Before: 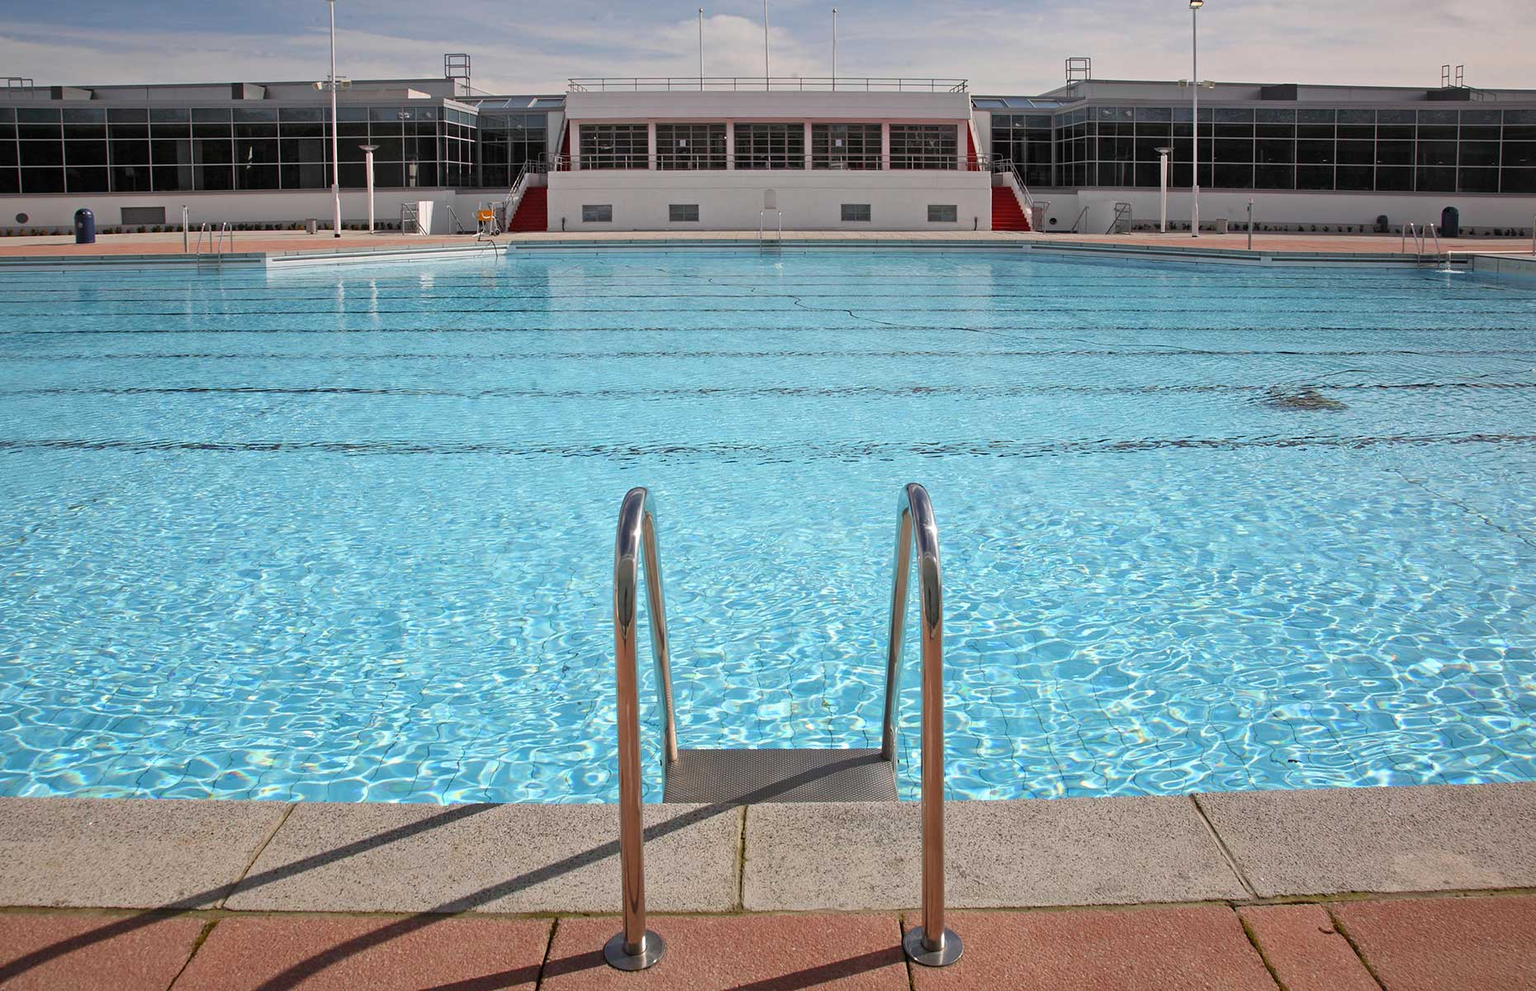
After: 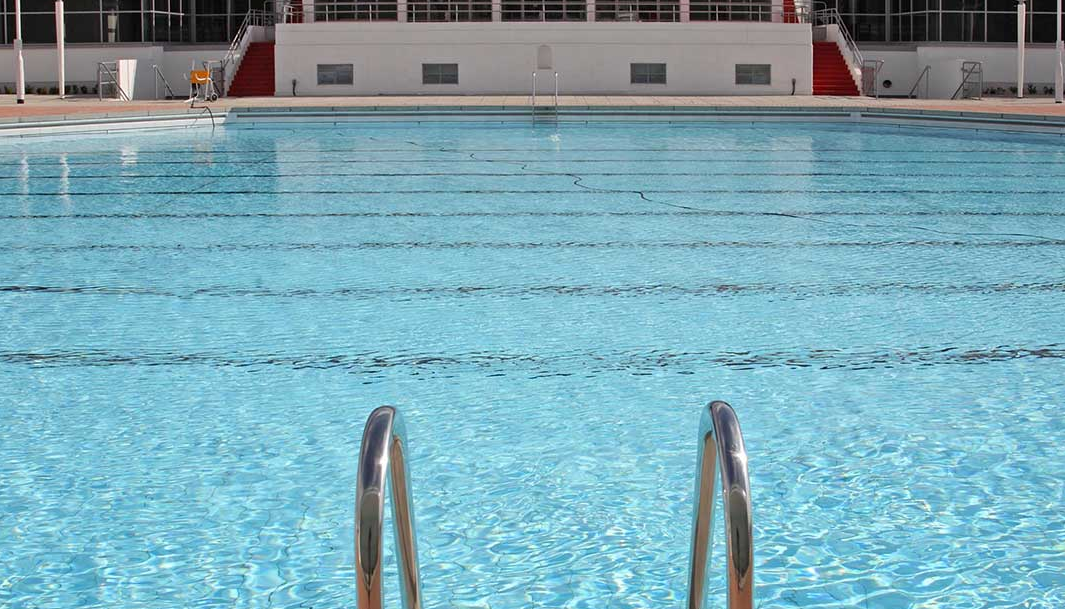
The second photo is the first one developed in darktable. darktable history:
crop: left 20.887%, top 15.356%, right 21.83%, bottom 33.846%
